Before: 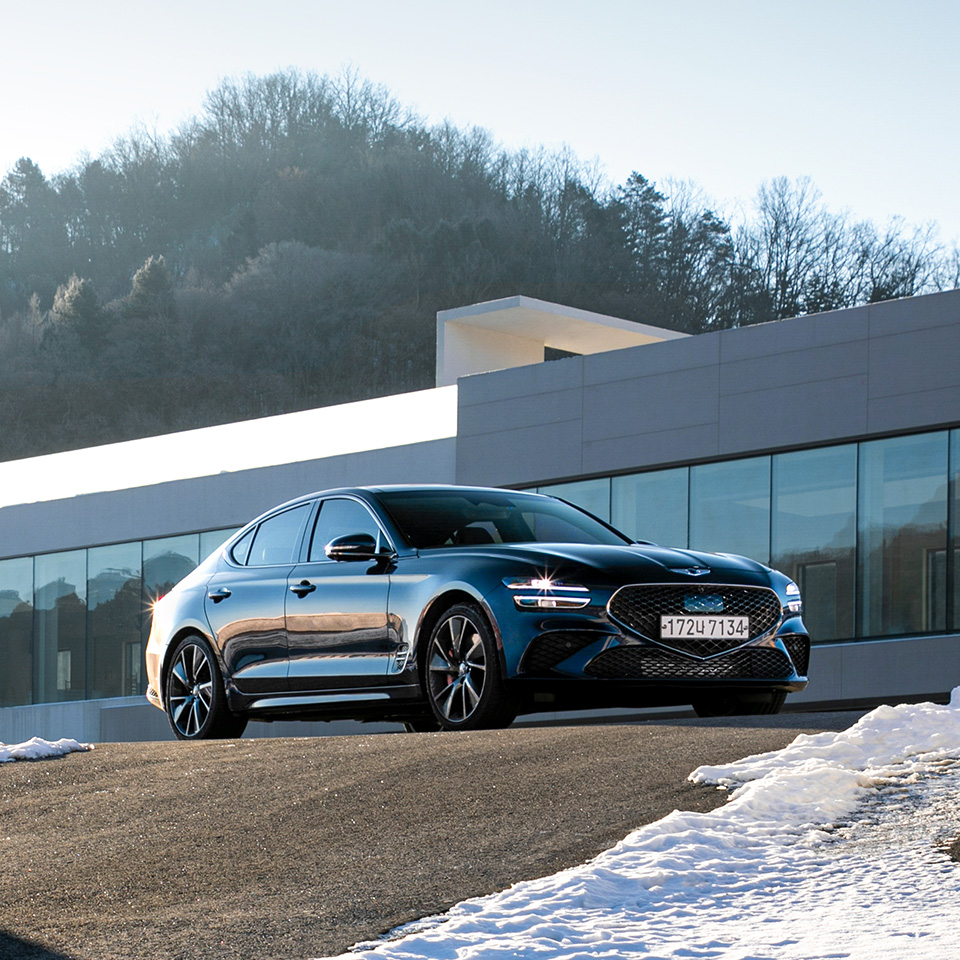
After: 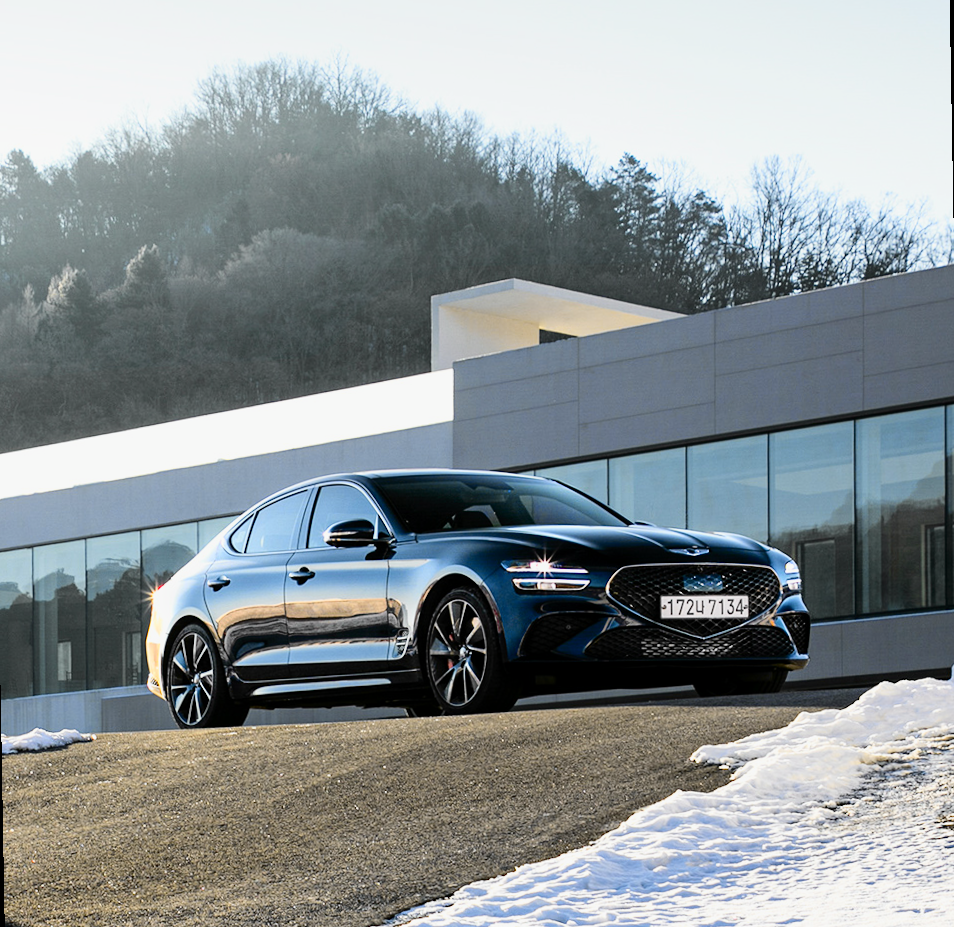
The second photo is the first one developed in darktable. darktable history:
tone curve: curves: ch0 [(0, 0) (0.136, 0.084) (0.346, 0.366) (0.489, 0.559) (0.66, 0.748) (0.849, 0.902) (1, 0.974)]; ch1 [(0, 0) (0.353, 0.344) (0.45, 0.46) (0.498, 0.498) (0.521, 0.512) (0.563, 0.559) (0.592, 0.605) (0.641, 0.673) (1, 1)]; ch2 [(0, 0) (0.333, 0.346) (0.375, 0.375) (0.424, 0.43) (0.476, 0.492) (0.502, 0.502) (0.524, 0.531) (0.579, 0.61) (0.612, 0.644) (0.641, 0.722) (1, 1)], color space Lab, independent channels, preserve colors none
rotate and perspective: rotation -1°, crop left 0.011, crop right 0.989, crop top 0.025, crop bottom 0.975
